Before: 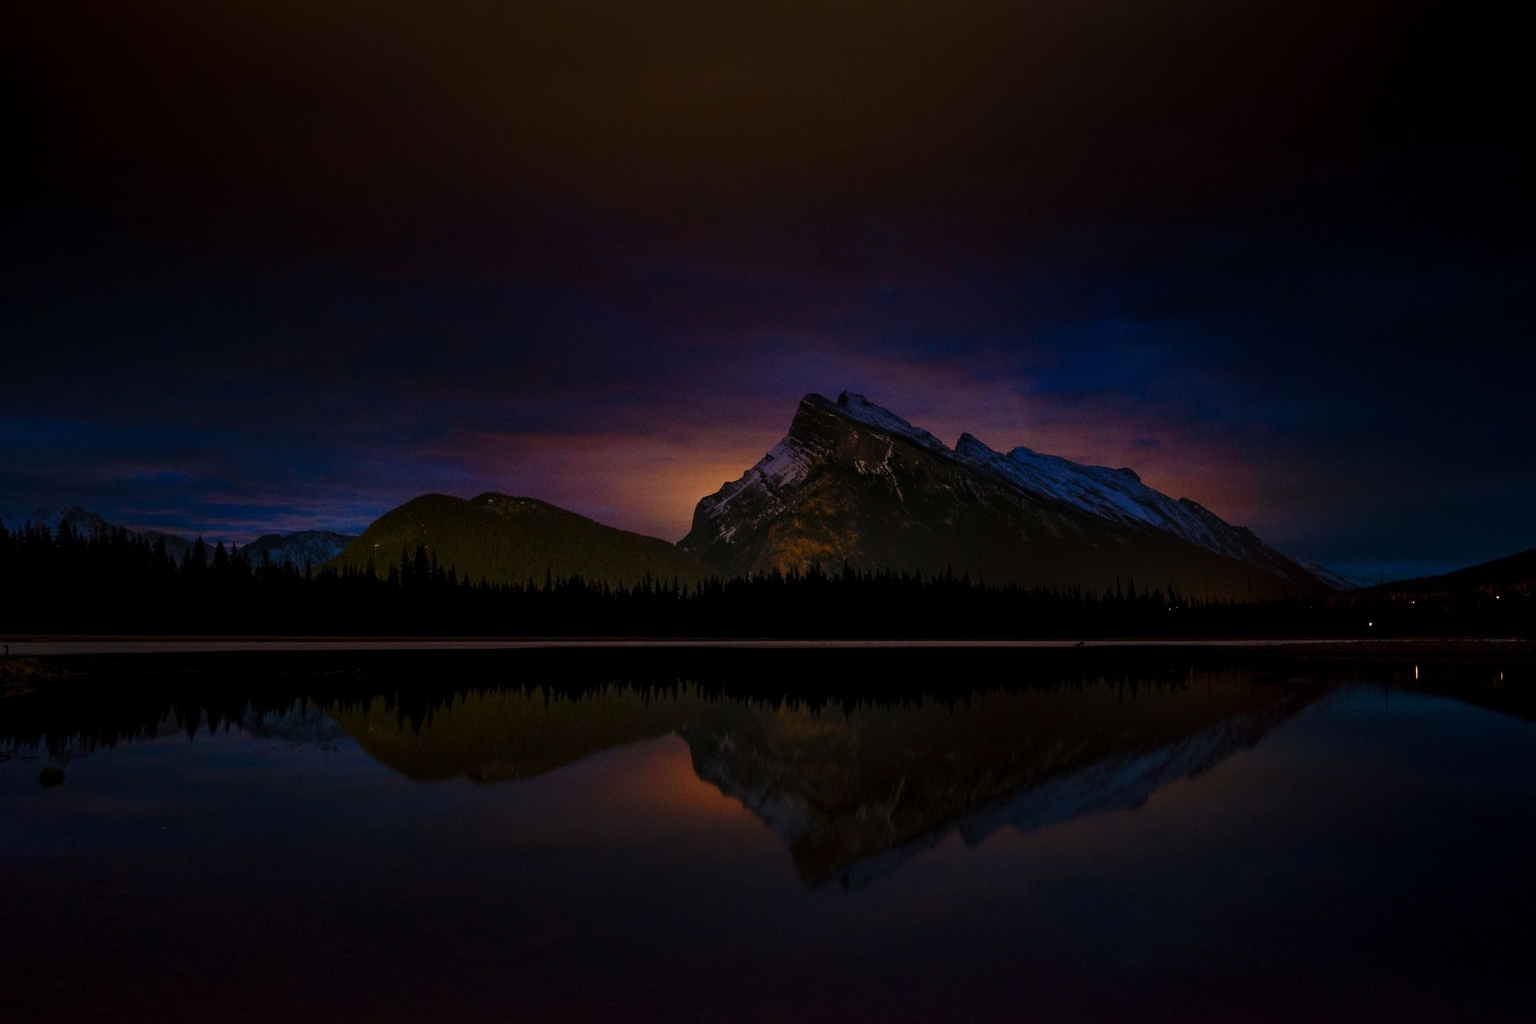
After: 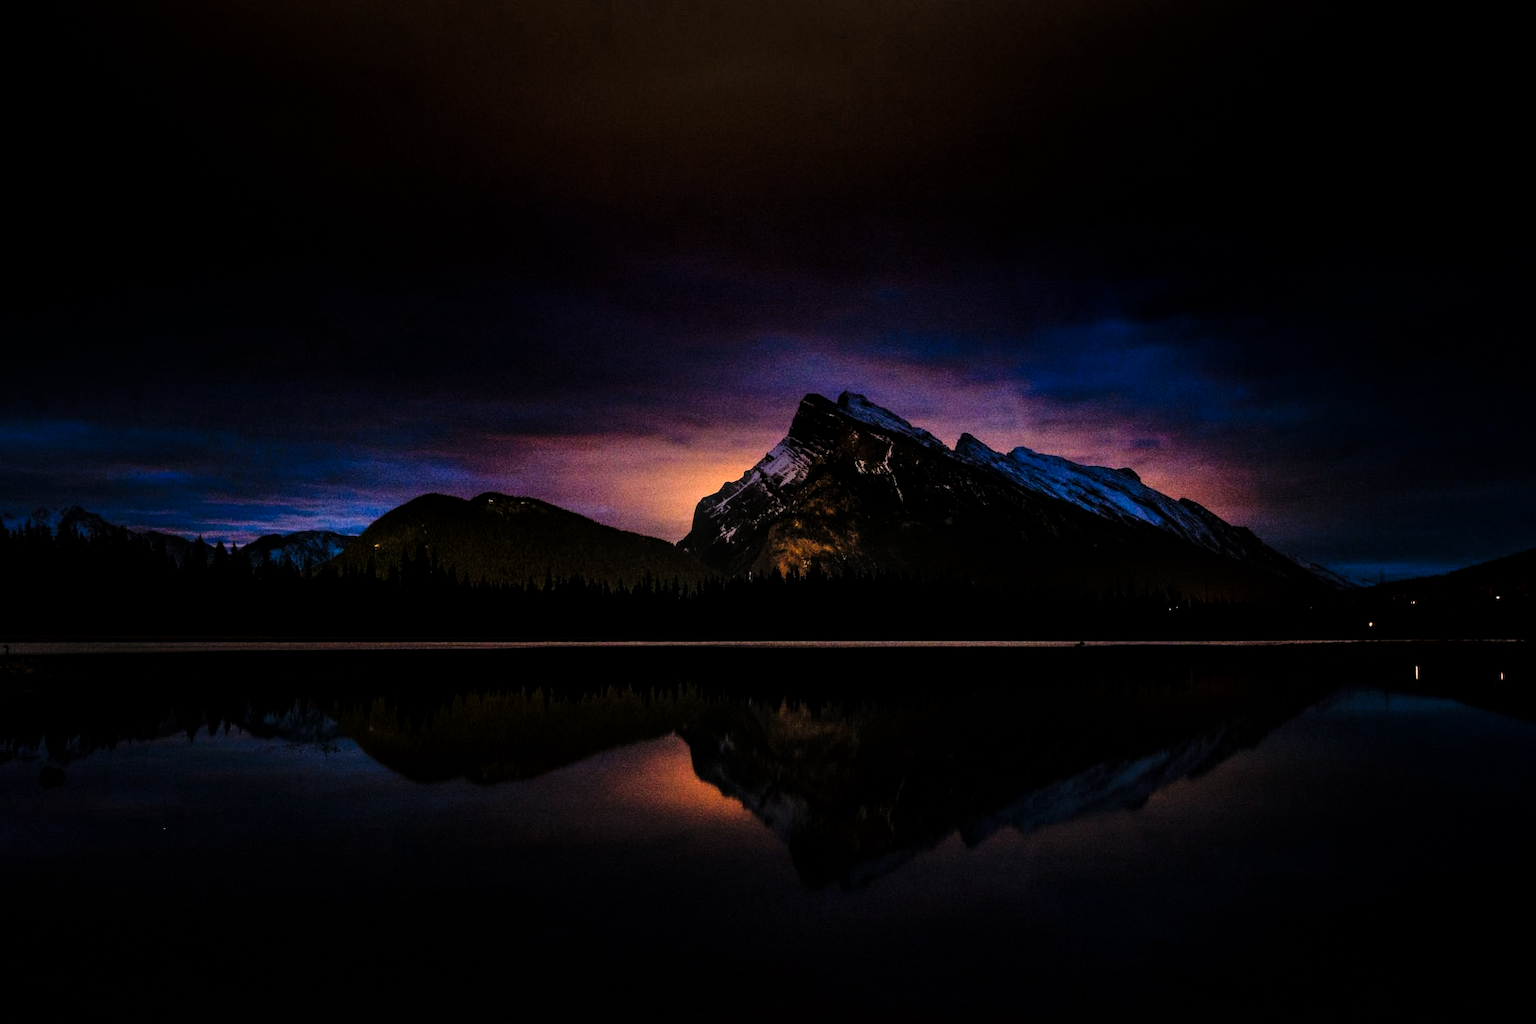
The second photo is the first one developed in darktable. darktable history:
filmic rgb: black relative exposure -7.19 EV, white relative exposure 5.38 EV, hardness 3.03
local contrast: on, module defaults
shadows and highlights: soften with gaussian
